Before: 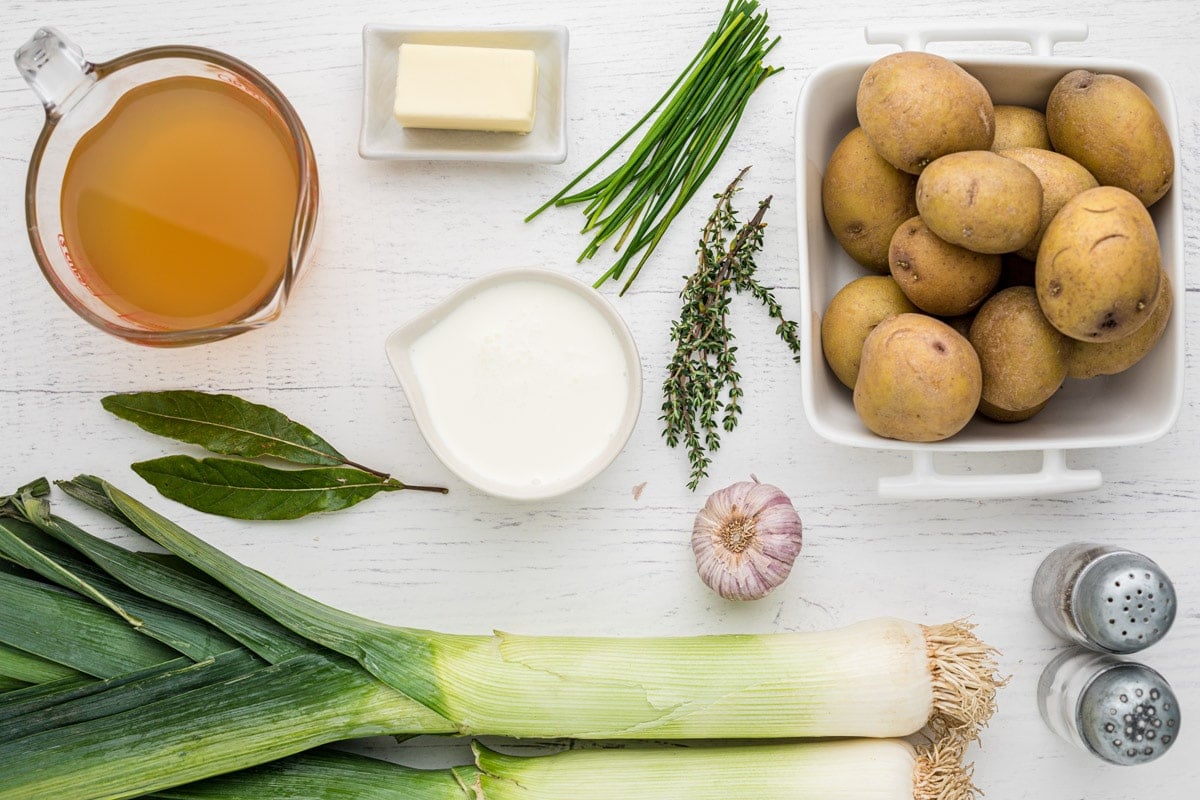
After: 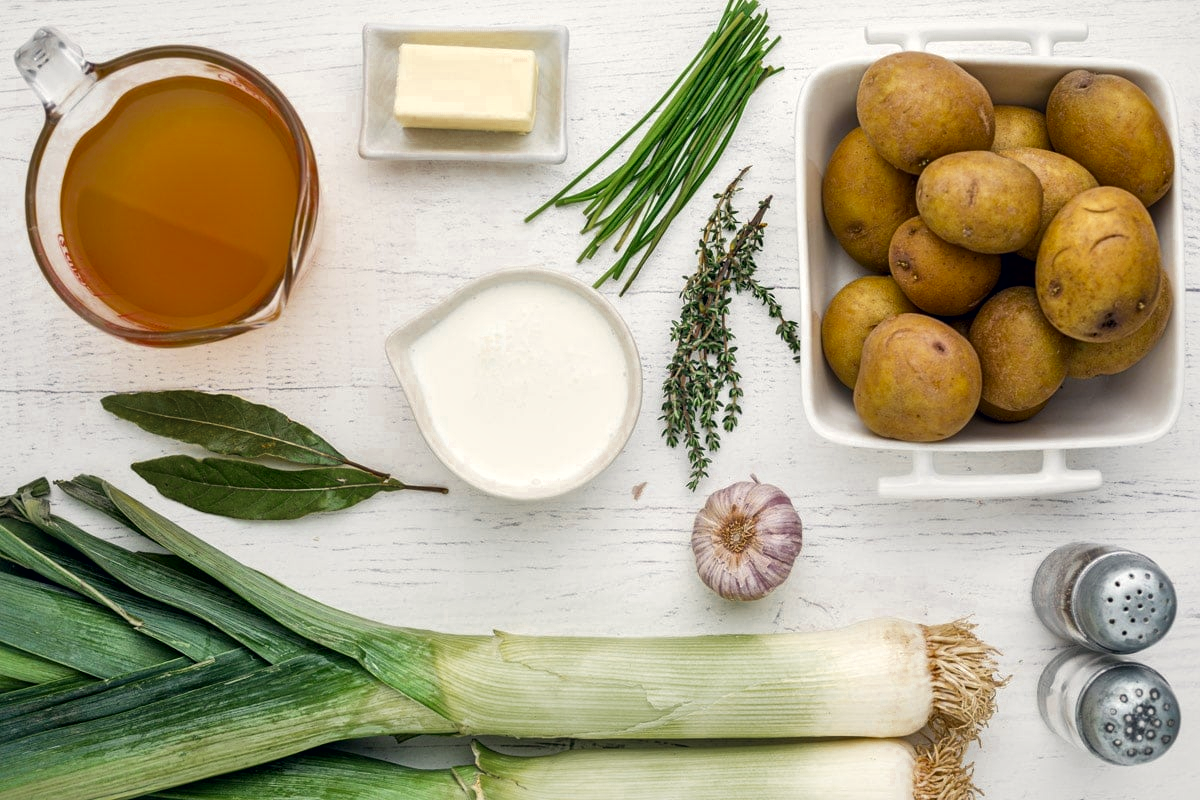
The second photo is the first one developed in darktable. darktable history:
color correction: highlights a* 0.226, highlights b* 2.7, shadows a* -1.23, shadows b* -4.06
local contrast: mode bilateral grid, contrast 19, coarseness 50, detail 150%, midtone range 0.2
color zones: curves: ch0 [(0.11, 0.396) (0.195, 0.36) (0.25, 0.5) (0.303, 0.412) (0.357, 0.544) (0.75, 0.5) (0.967, 0.328)]; ch1 [(0, 0.468) (0.112, 0.512) (0.202, 0.6) (0.25, 0.5) (0.307, 0.352) (0.357, 0.544) (0.75, 0.5) (0.963, 0.524)]
